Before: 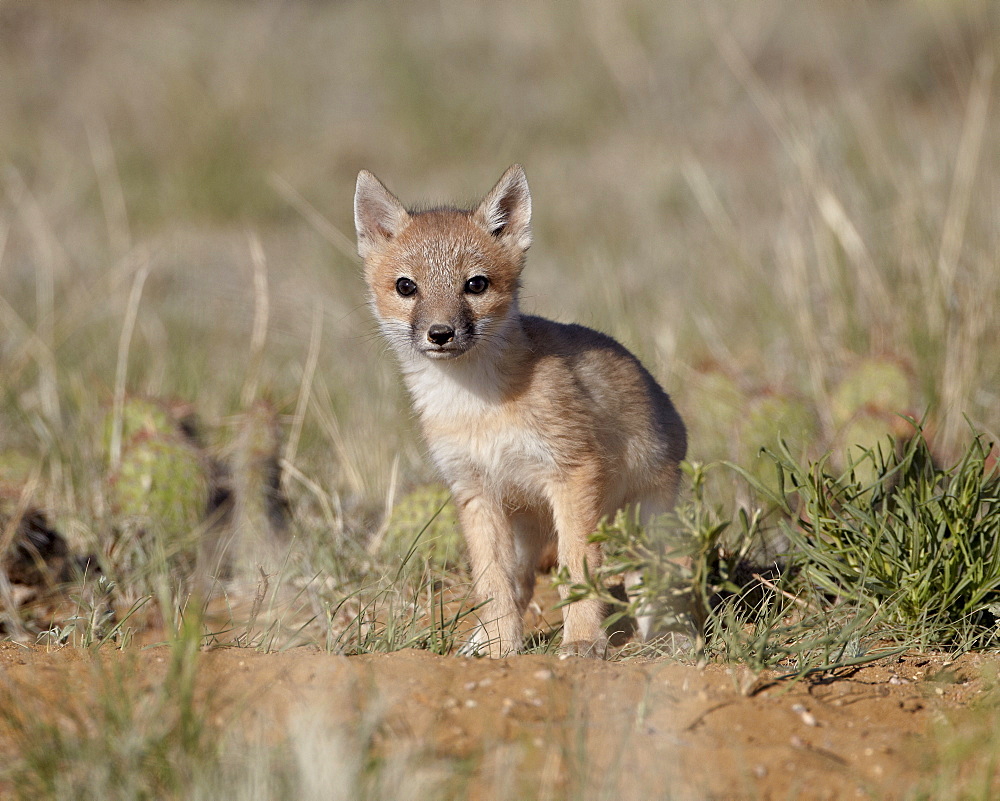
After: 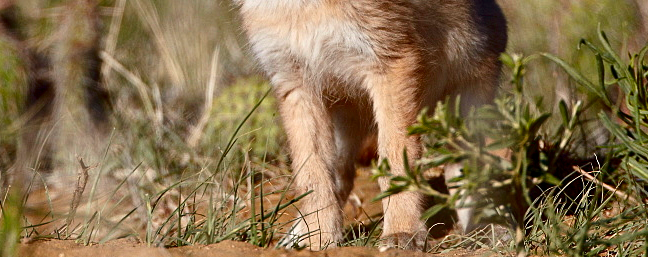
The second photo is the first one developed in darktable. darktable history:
contrast brightness saturation: contrast 0.192, brightness -0.237, saturation 0.12
crop: left 18.004%, top 51.021%, right 17.13%, bottom 16.878%
